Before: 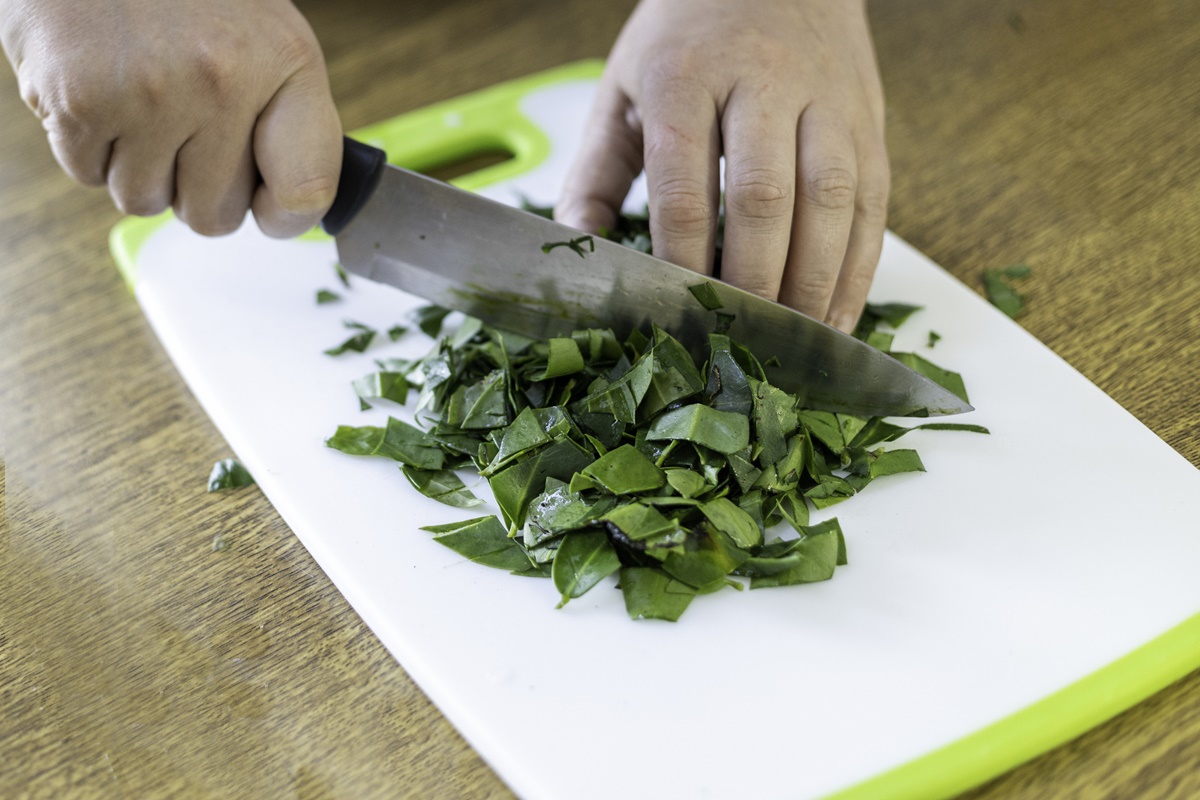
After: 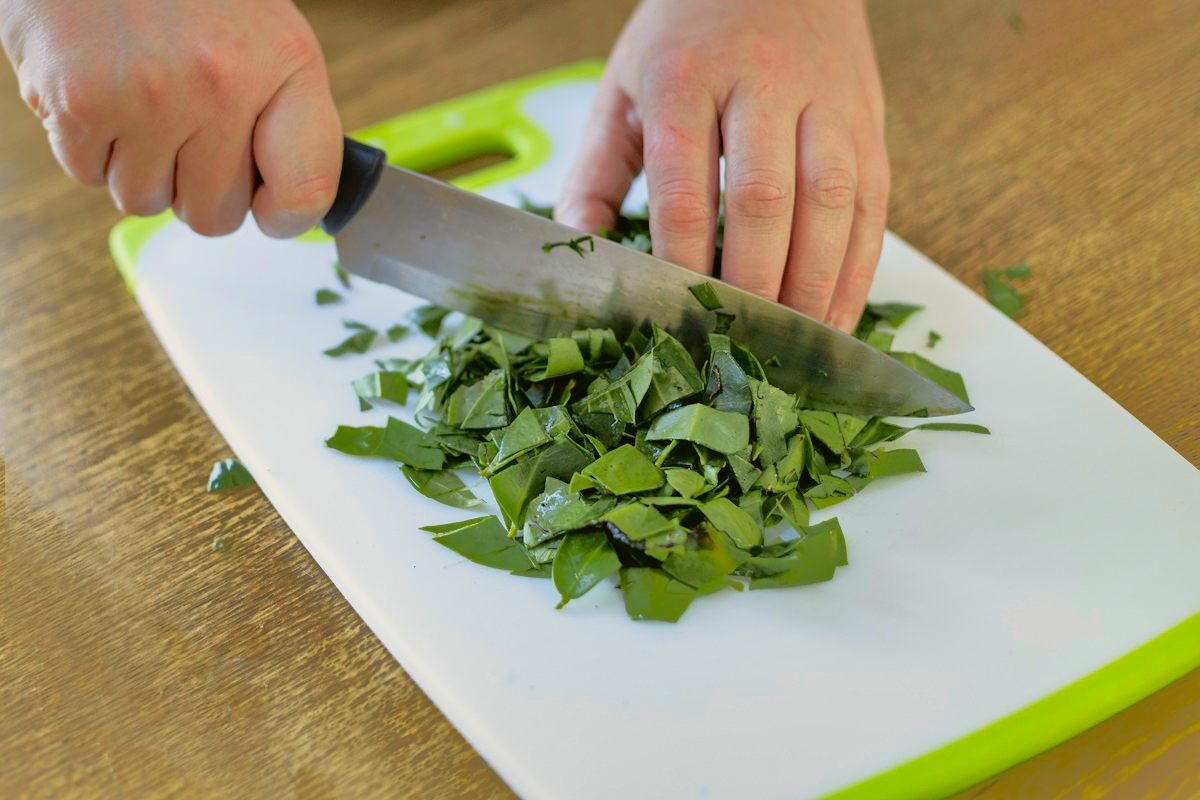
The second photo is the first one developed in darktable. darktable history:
tone curve: curves: ch0 [(0, 0.021) (0.049, 0.044) (0.152, 0.14) (0.328, 0.377) (0.473, 0.543) (0.641, 0.705) (0.85, 0.894) (1, 0.969)]; ch1 [(0, 0) (0.302, 0.331) (0.427, 0.433) (0.472, 0.47) (0.502, 0.503) (0.527, 0.524) (0.564, 0.591) (0.602, 0.632) (0.677, 0.701) (0.859, 0.885) (1, 1)]; ch2 [(0, 0) (0.33, 0.301) (0.447, 0.44) (0.487, 0.496) (0.502, 0.516) (0.535, 0.563) (0.565, 0.6) (0.618, 0.629) (1, 1)], color space Lab, independent channels, preserve colors none
shadows and highlights: shadows 38.16, highlights -74.47
